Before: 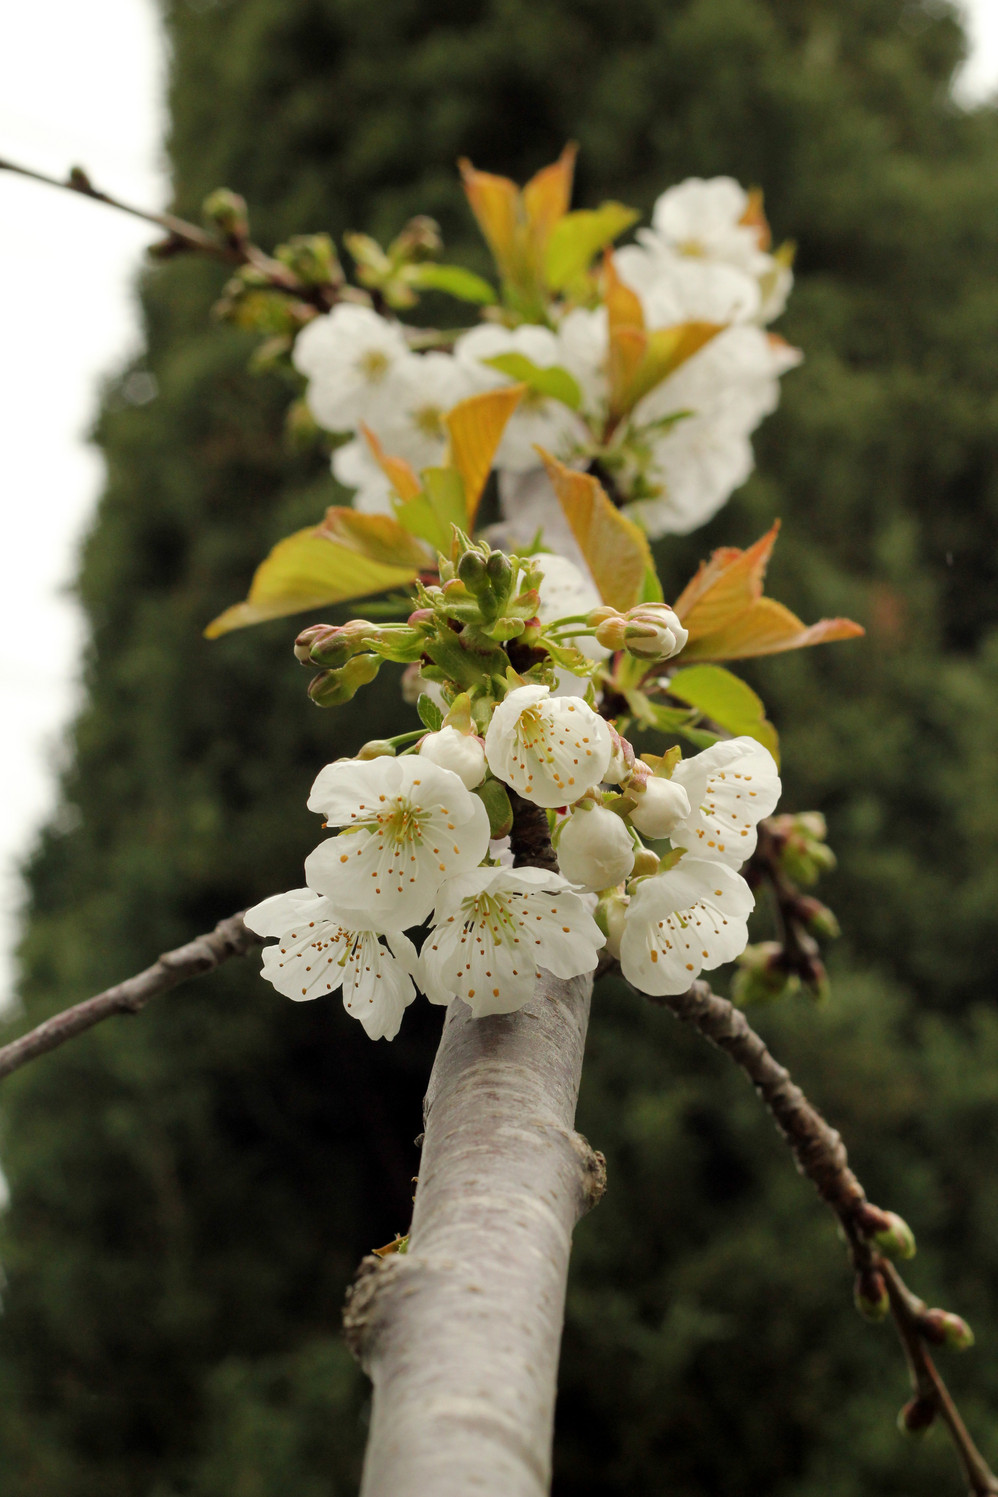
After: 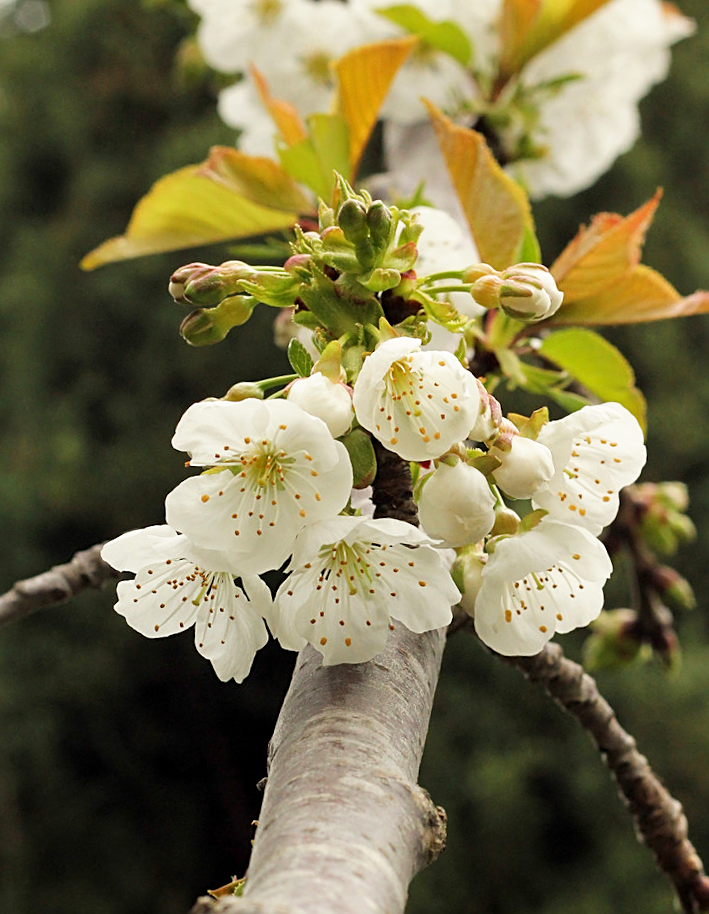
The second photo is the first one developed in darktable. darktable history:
crop and rotate: angle -3.74°, left 9.728%, top 20.893%, right 12.382%, bottom 12.135%
sharpen: on, module defaults
base curve: curves: ch0 [(0, 0) (0.688, 0.865) (1, 1)], preserve colors none
